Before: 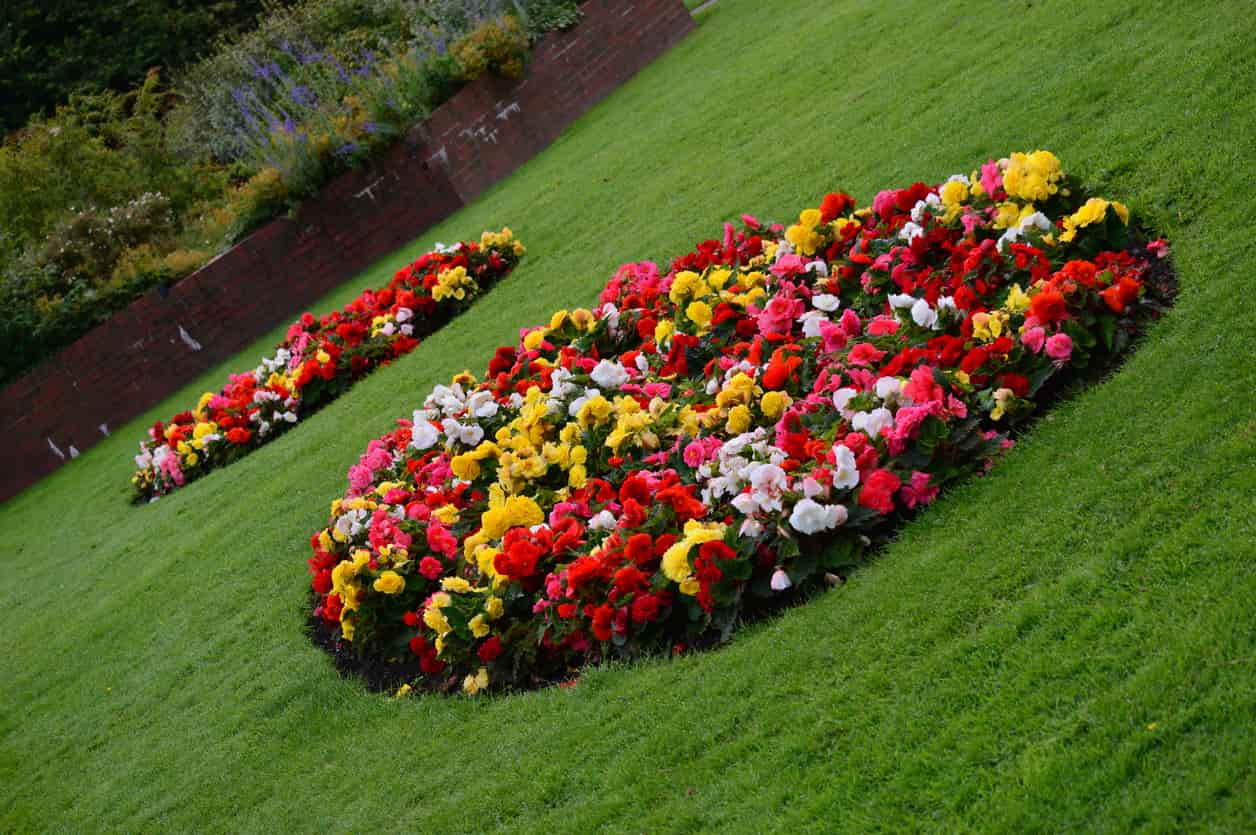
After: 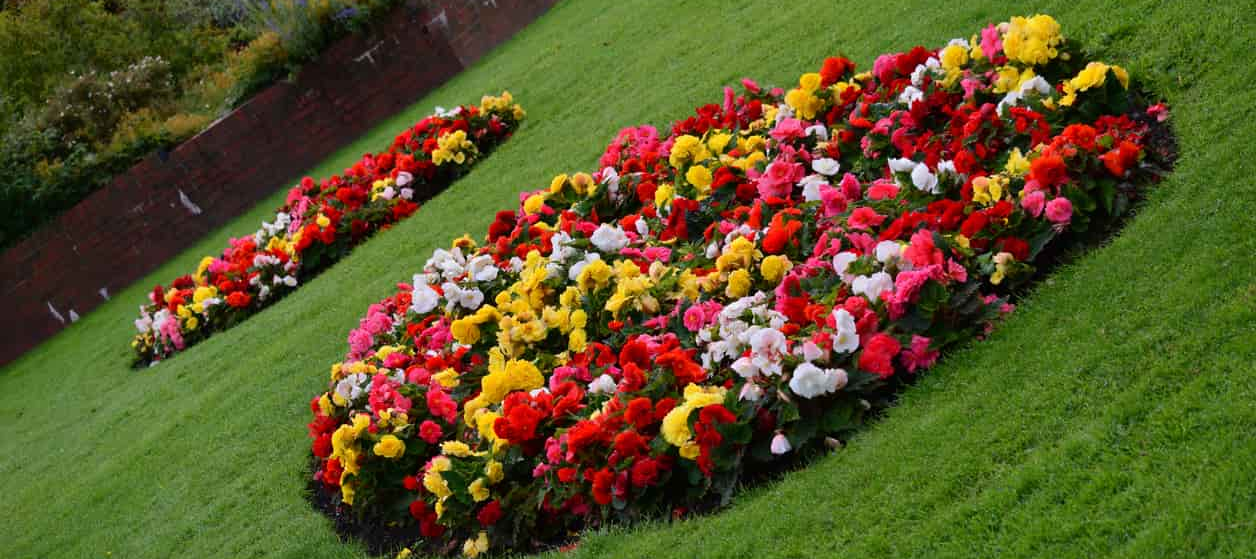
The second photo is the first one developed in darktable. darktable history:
crop: top 16.349%, bottom 16.697%
